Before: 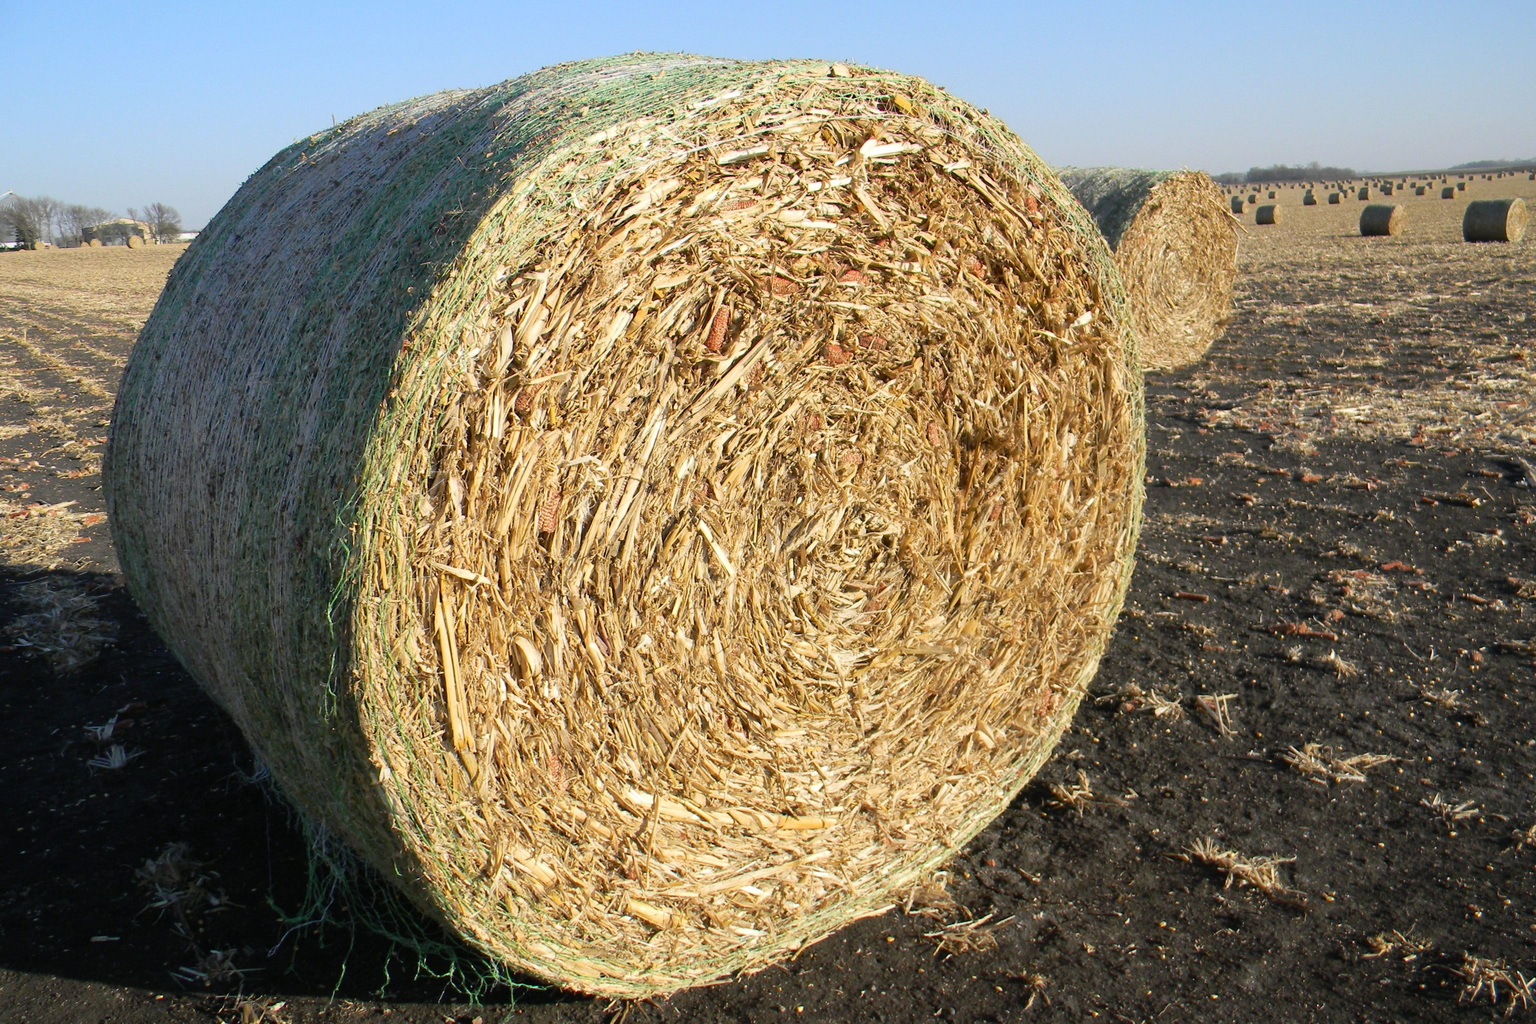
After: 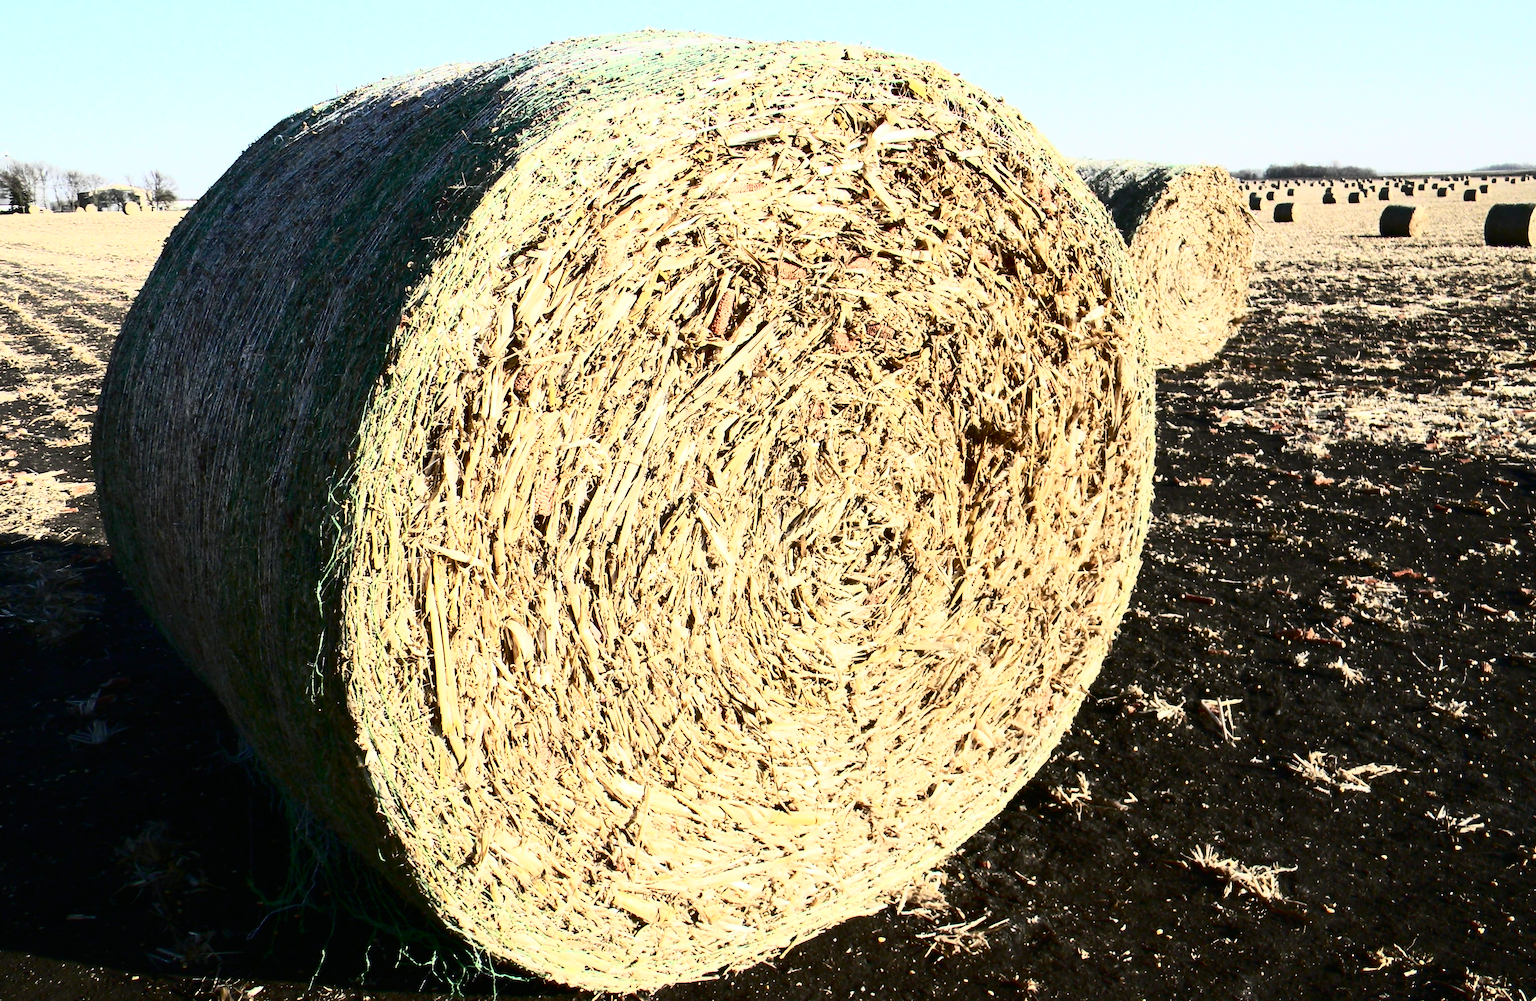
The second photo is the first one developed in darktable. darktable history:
rotate and perspective: rotation 1.57°, crop left 0.018, crop right 0.982, crop top 0.039, crop bottom 0.961
contrast brightness saturation: contrast 0.93, brightness 0.2
